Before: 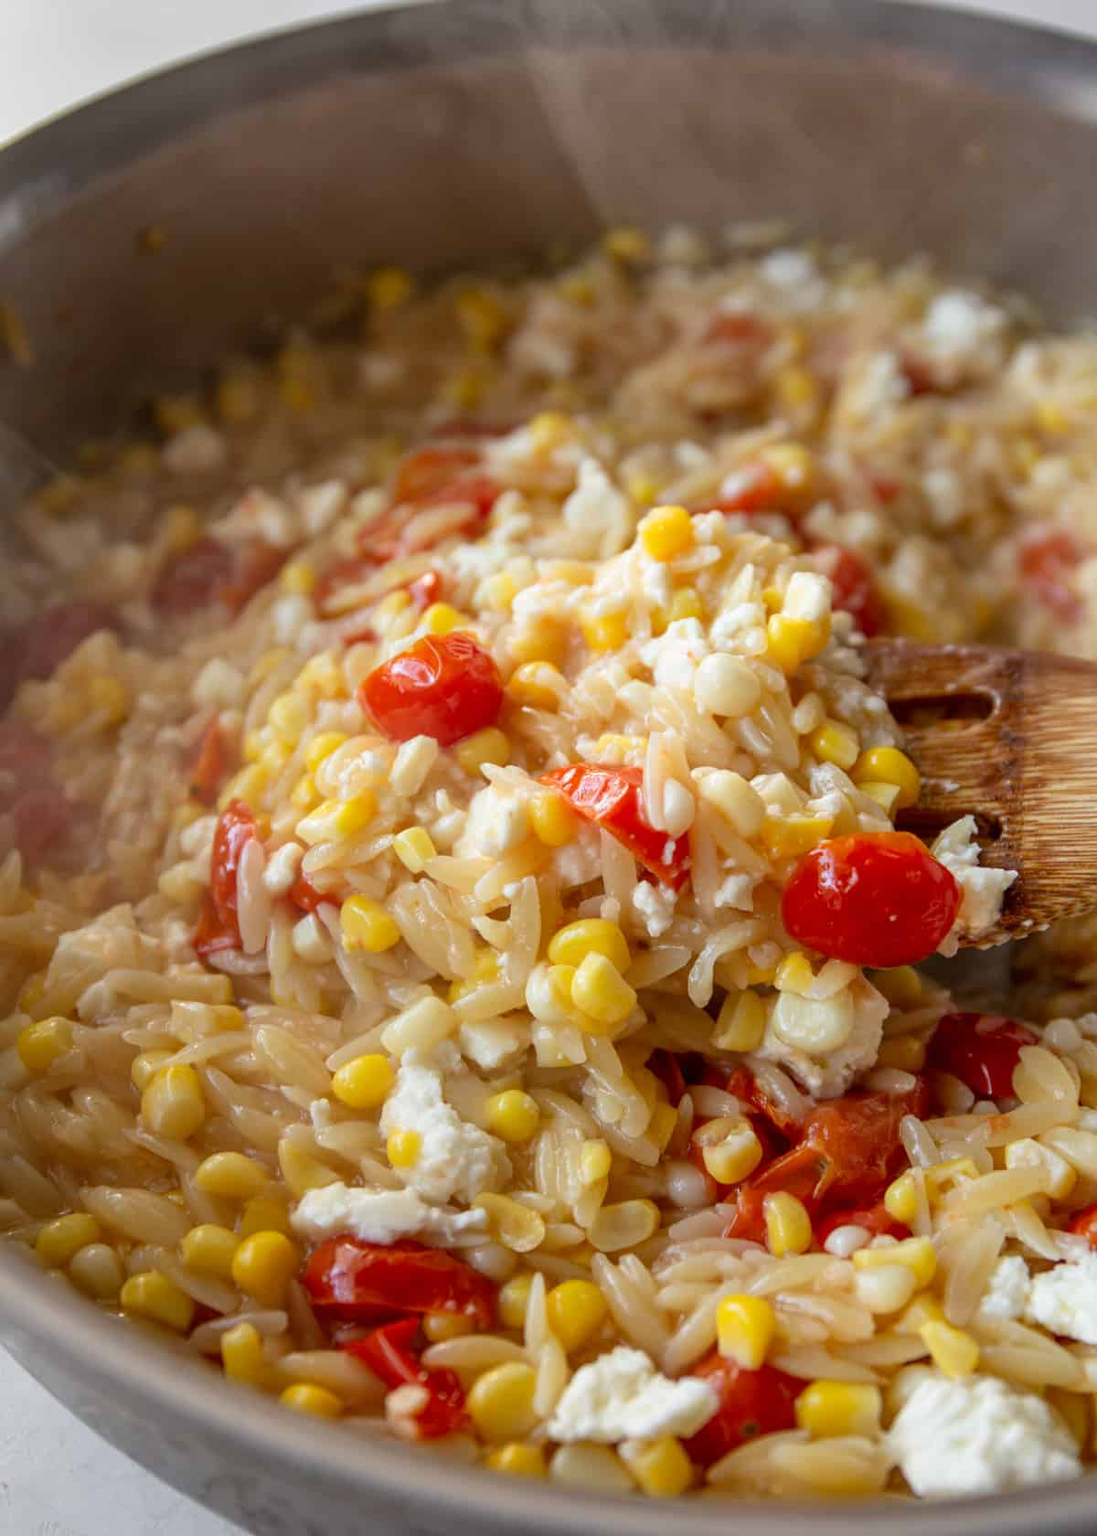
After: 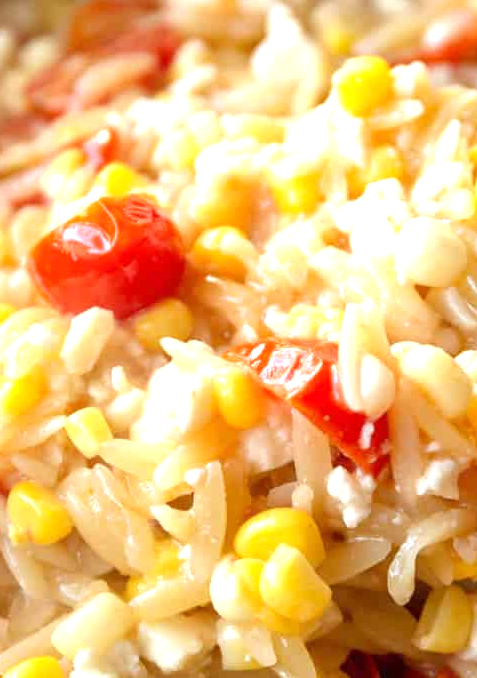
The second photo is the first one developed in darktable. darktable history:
crop: left 30.456%, top 29.596%, right 29.713%, bottom 30.035%
exposure: exposure 0.809 EV, compensate exposure bias true, compensate highlight preservation false
